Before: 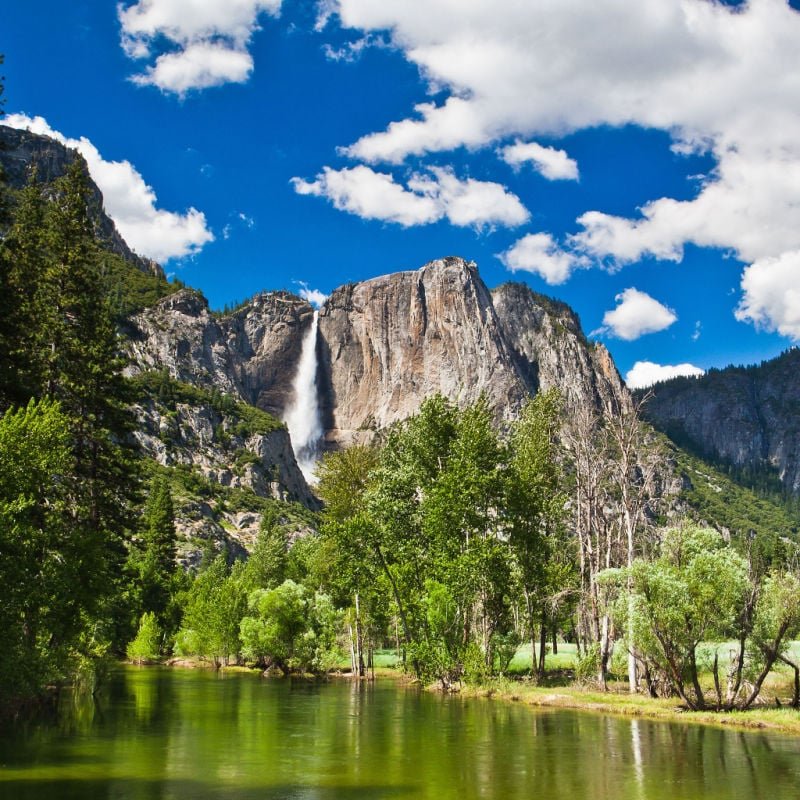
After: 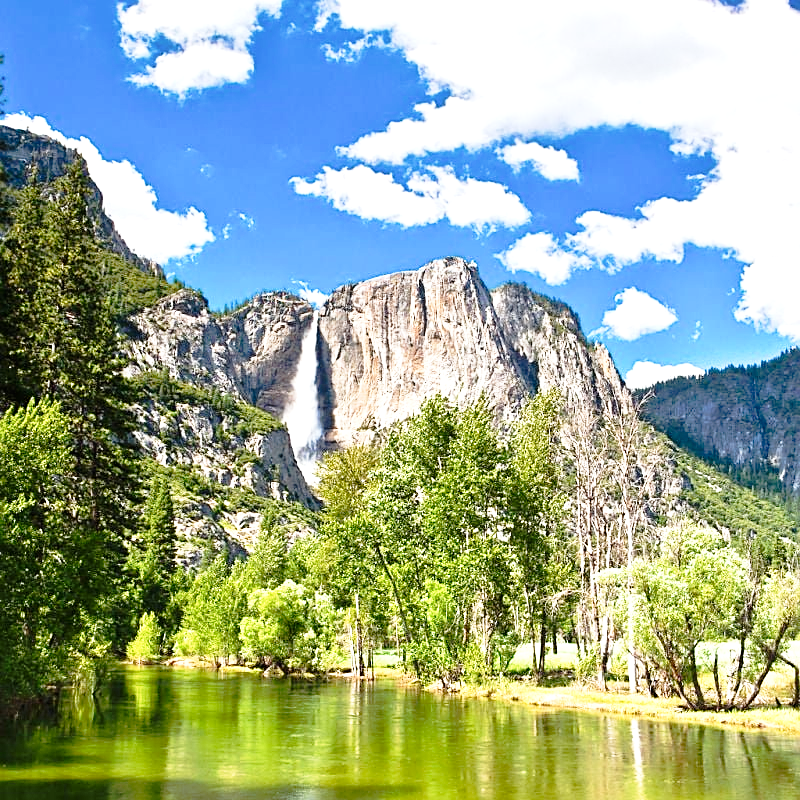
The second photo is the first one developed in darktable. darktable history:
exposure: black level correction 0, exposure 1.001 EV, compensate highlight preservation false
sharpen: on, module defaults
tone curve: curves: ch0 [(0, 0) (0.062, 0.023) (0.168, 0.142) (0.359, 0.44) (0.469, 0.544) (0.634, 0.722) (0.839, 0.909) (0.998, 0.978)]; ch1 [(0, 0) (0.437, 0.453) (0.472, 0.47) (0.502, 0.504) (0.527, 0.546) (0.568, 0.619) (0.608, 0.665) (0.669, 0.748) (0.859, 0.899) (1, 1)]; ch2 [(0, 0) (0.33, 0.301) (0.421, 0.443) (0.473, 0.501) (0.504, 0.504) (0.535, 0.564) (0.575, 0.625) (0.608, 0.676) (1, 1)], preserve colors none
